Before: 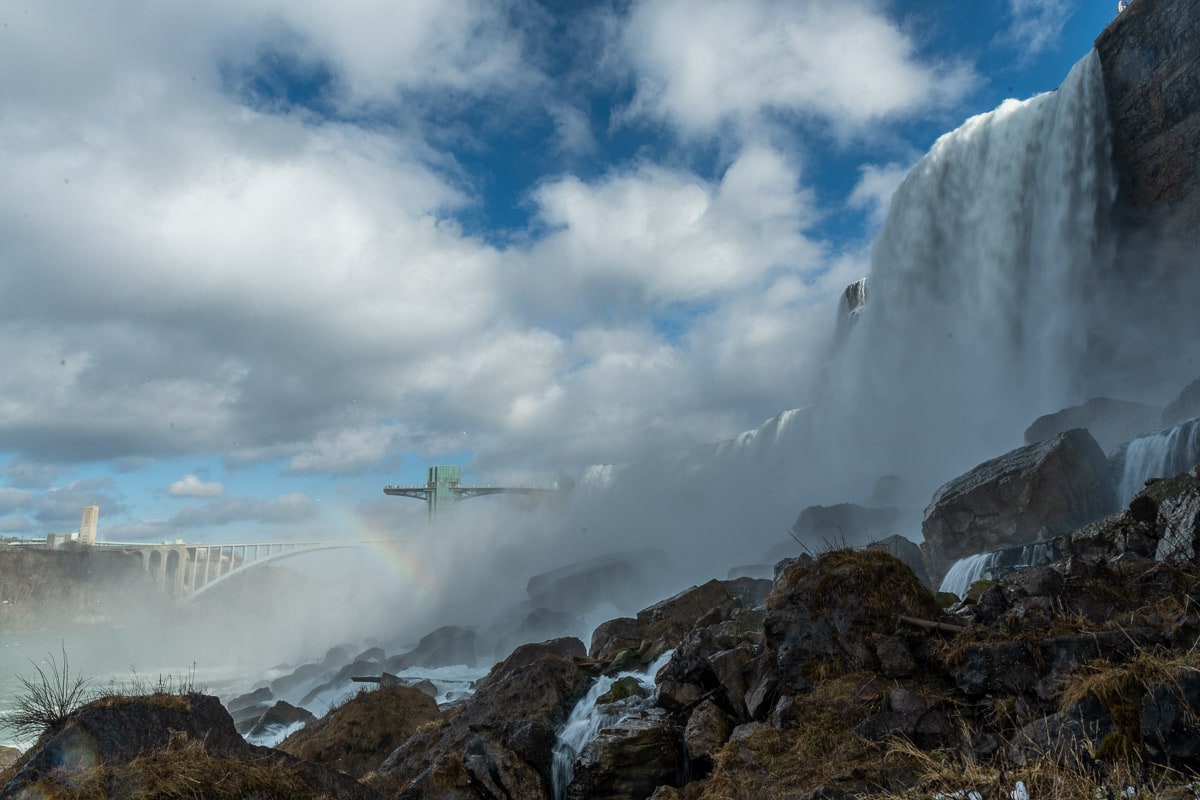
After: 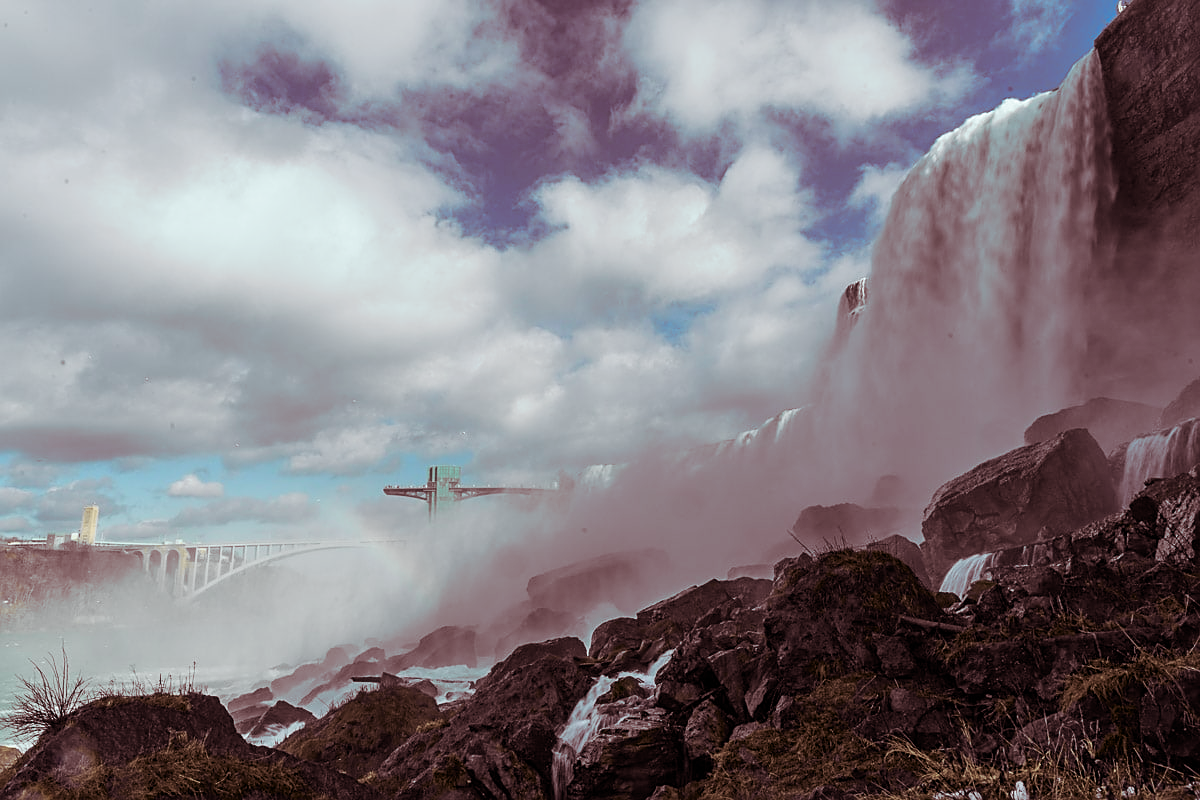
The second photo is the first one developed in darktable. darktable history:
split-toning: highlights › hue 180°
sharpen: on, module defaults
tone curve: curves: ch0 [(0, 0) (0.071, 0.058) (0.266, 0.268) (0.498, 0.542) (0.766, 0.807) (1, 0.983)]; ch1 [(0, 0) (0.346, 0.307) (0.408, 0.387) (0.463, 0.465) (0.482, 0.493) (0.502, 0.499) (0.517, 0.502) (0.55, 0.548) (0.597, 0.61) (0.651, 0.698) (1, 1)]; ch2 [(0, 0) (0.346, 0.34) (0.434, 0.46) (0.485, 0.494) (0.5, 0.498) (0.517, 0.506) (0.526, 0.539) (0.583, 0.603) (0.625, 0.659) (1, 1)], color space Lab, independent channels, preserve colors none
